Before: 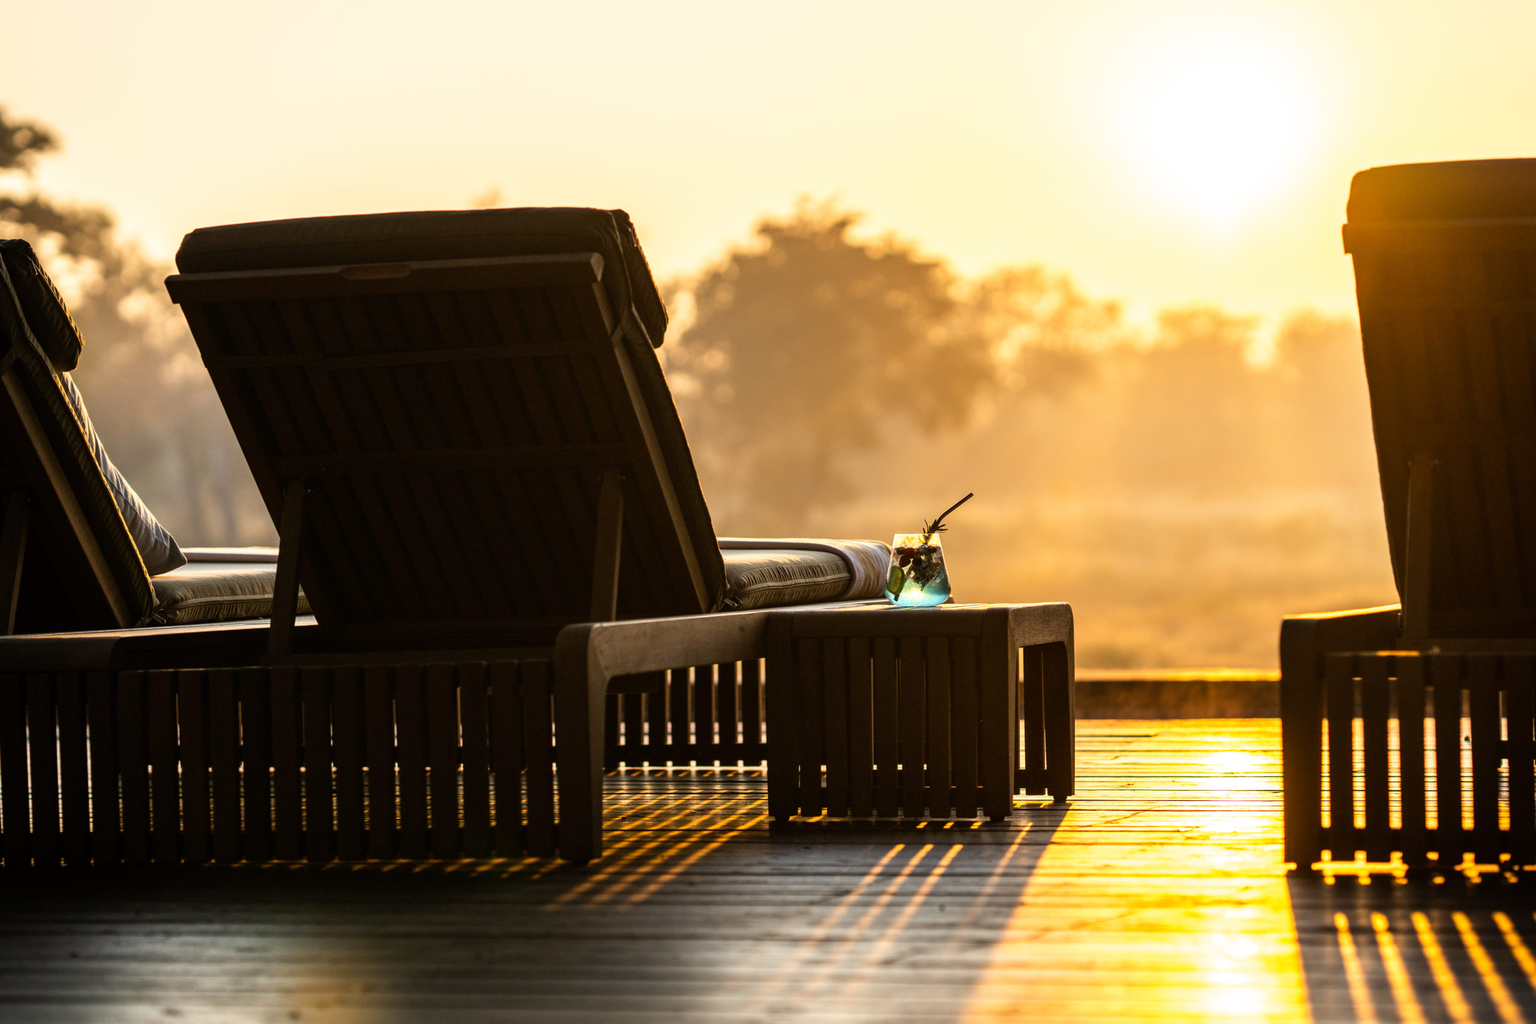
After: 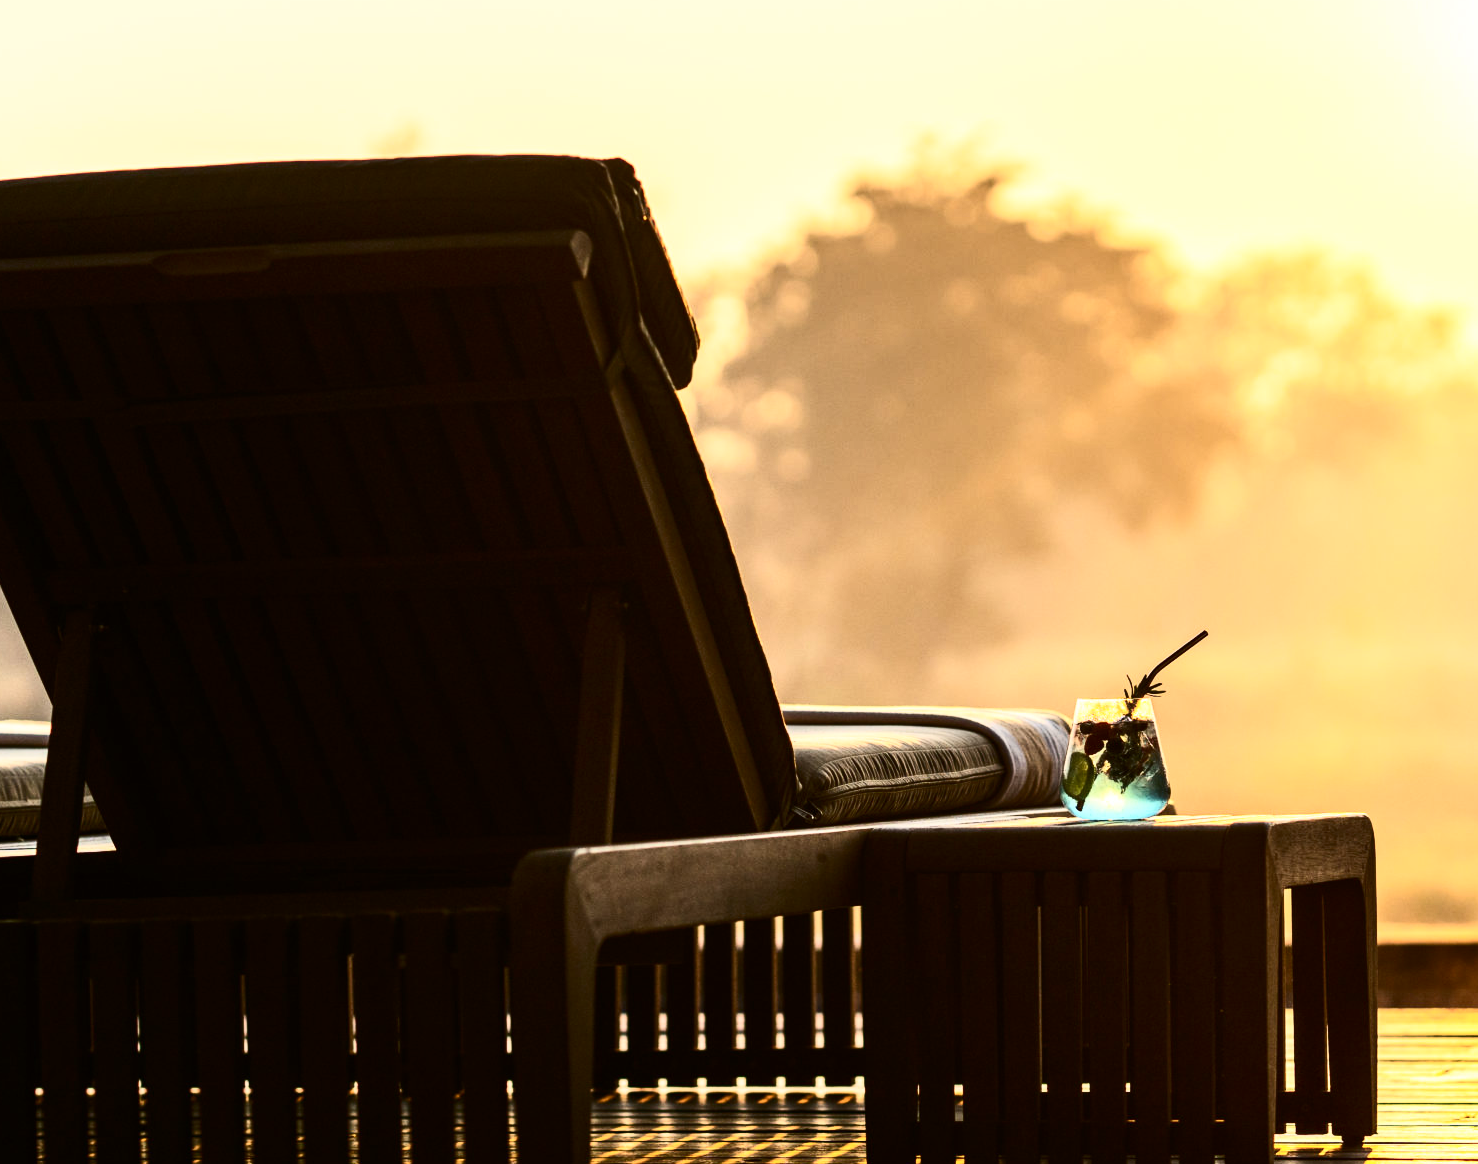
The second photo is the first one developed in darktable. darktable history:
contrast brightness saturation: contrast 0.39, brightness 0.1
crop: left 16.202%, top 11.208%, right 26.045%, bottom 20.557%
